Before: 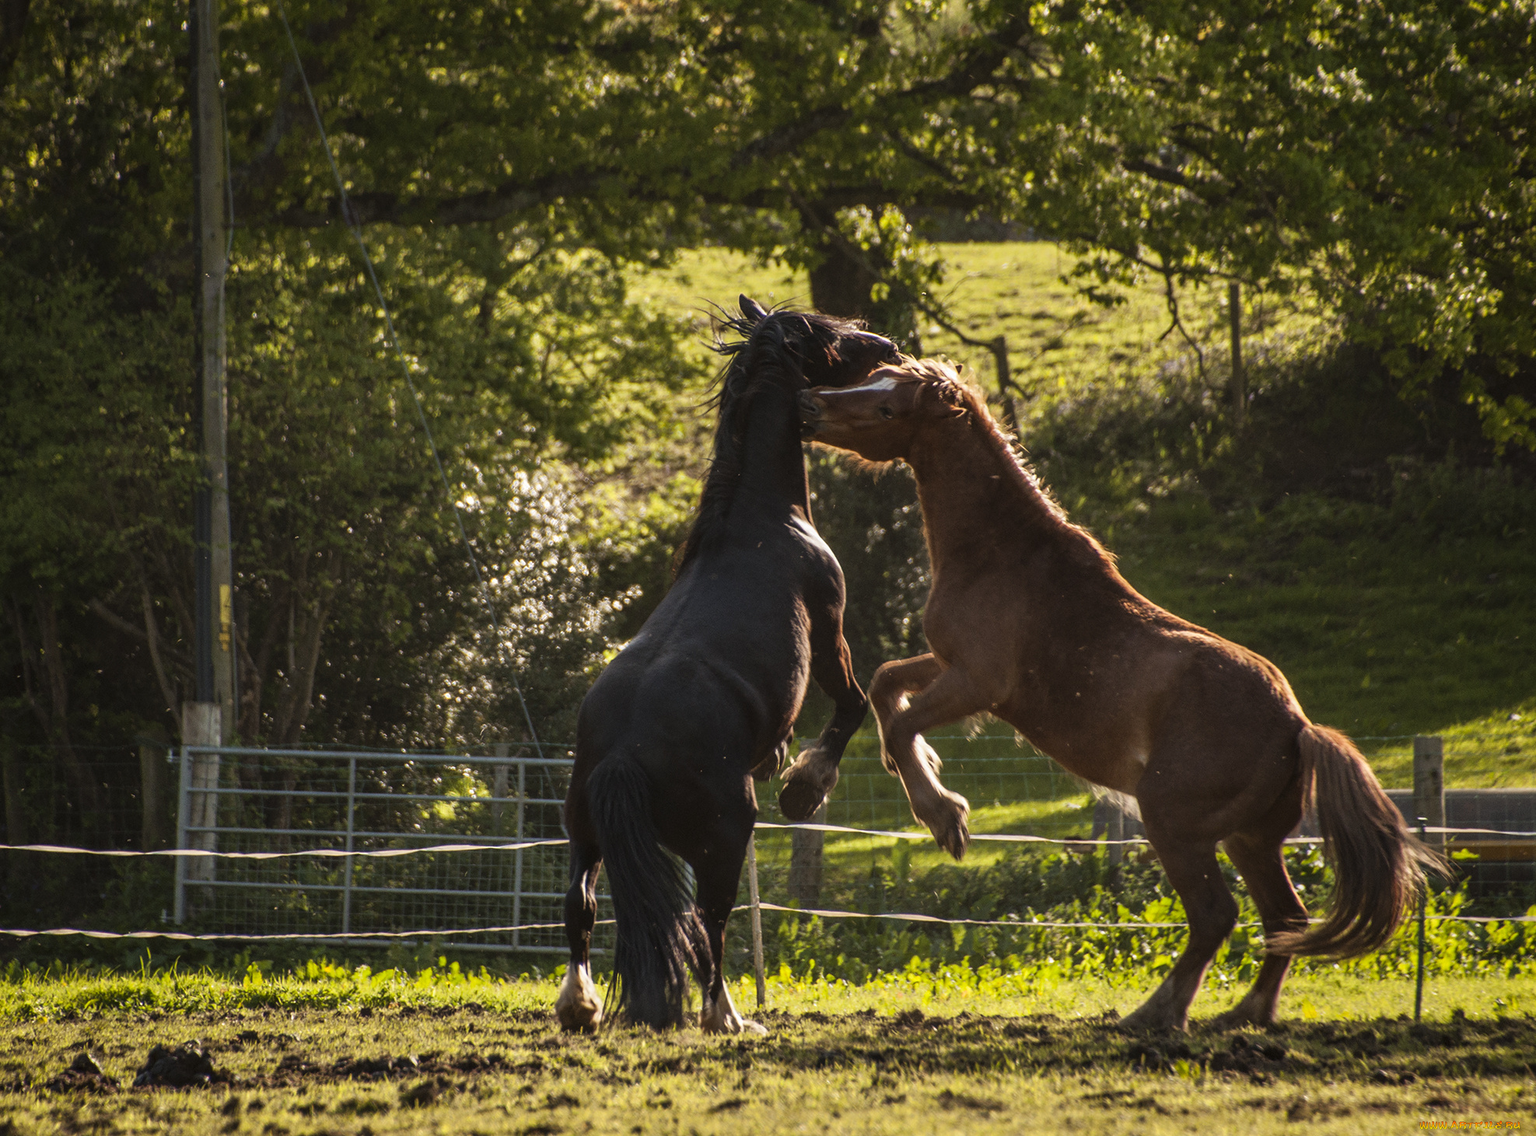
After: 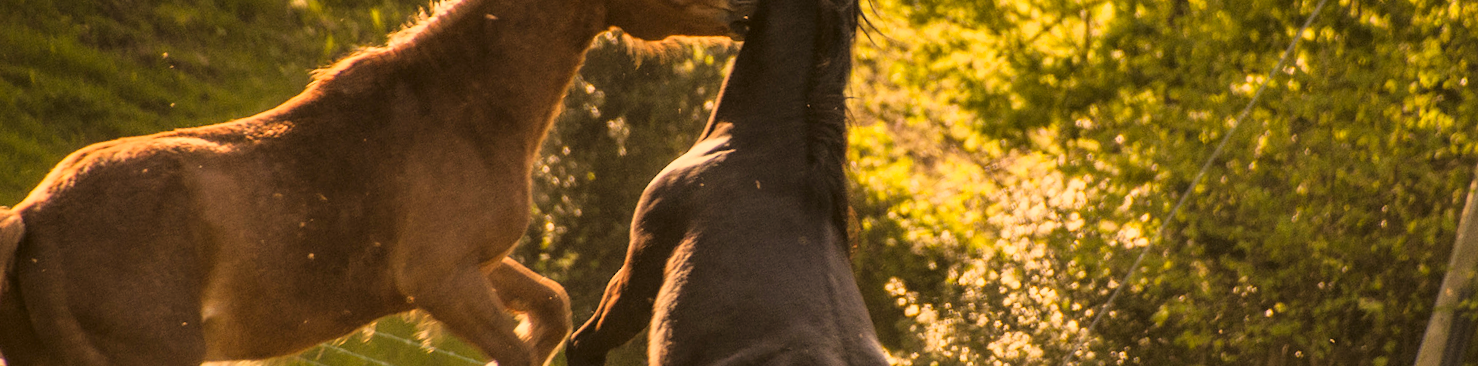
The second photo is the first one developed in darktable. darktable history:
crop and rotate: angle 16.12°, top 30.835%, bottom 35.653%
filmic rgb: black relative exposure -7.65 EV, white relative exposure 4.56 EV, hardness 3.61
color correction: highlights a* 17.94, highlights b* 35.39, shadows a* 1.48, shadows b* 6.42, saturation 1.01
exposure: black level correction 0, exposure 1.2 EV, compensate exposure bias true, compensate highlight preservation false
tone equalizer: on, module defaults
